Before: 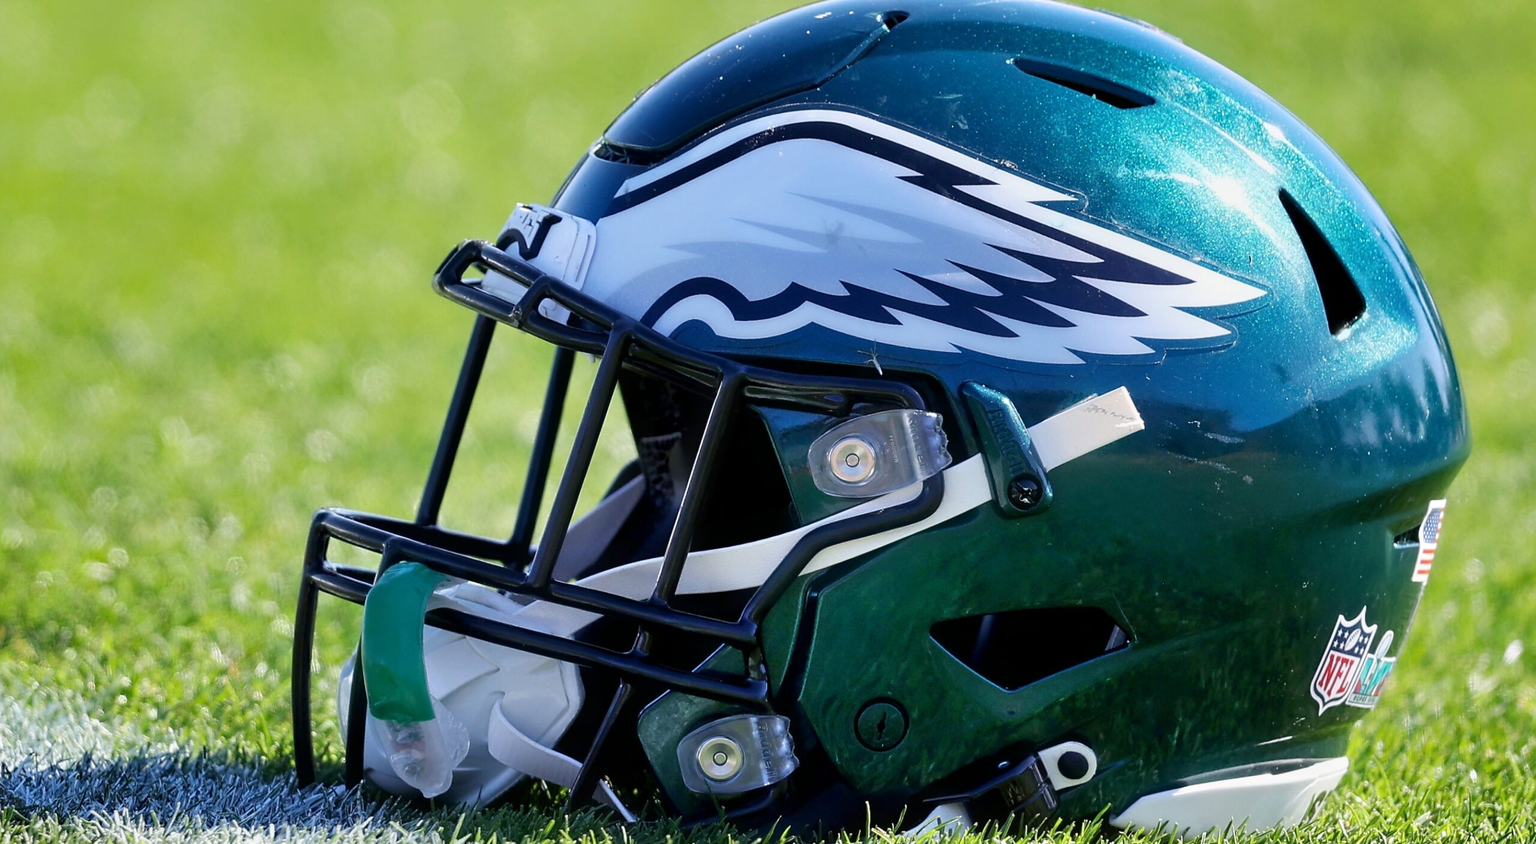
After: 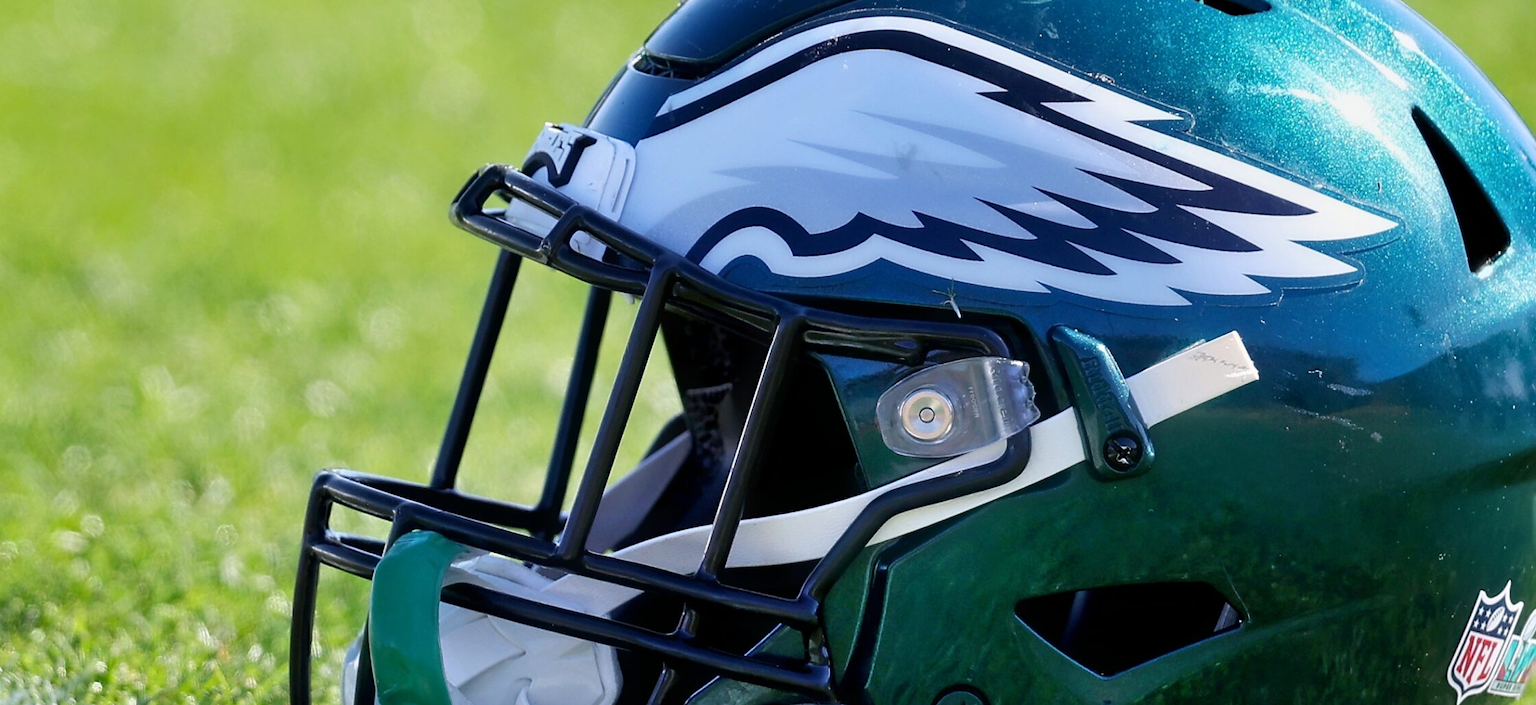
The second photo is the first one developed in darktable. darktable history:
crop and rotate: left 2.425%, top 11.305%, right 9.6%, bottom 15.08%
tone equalizer: on, module defaults
